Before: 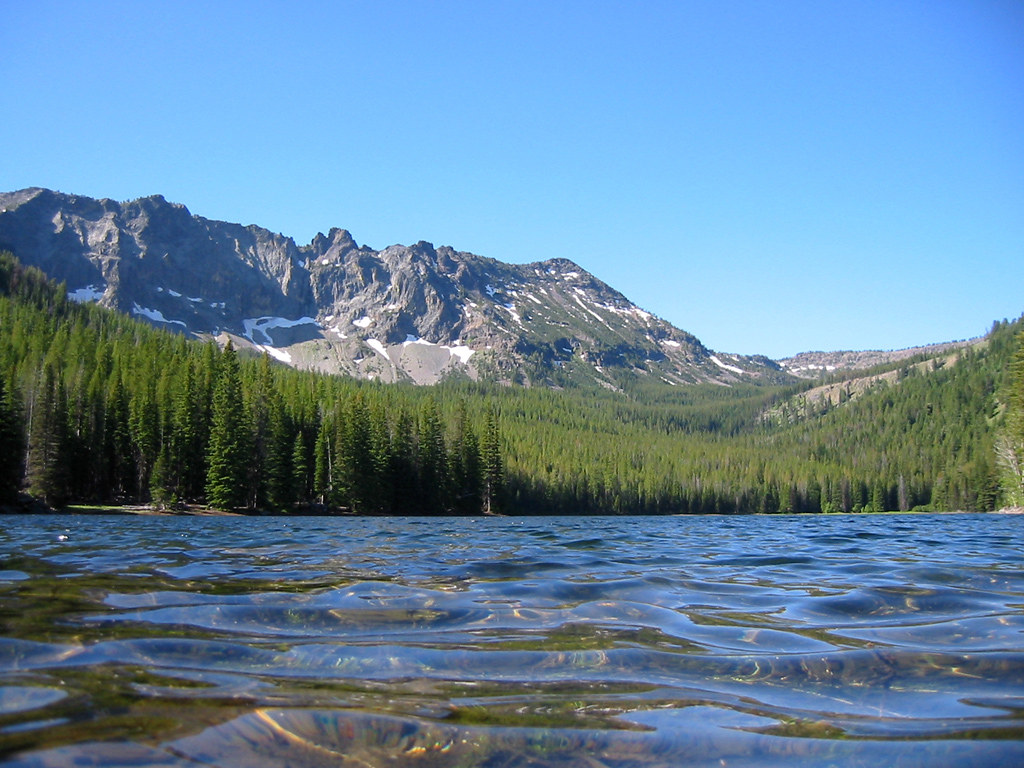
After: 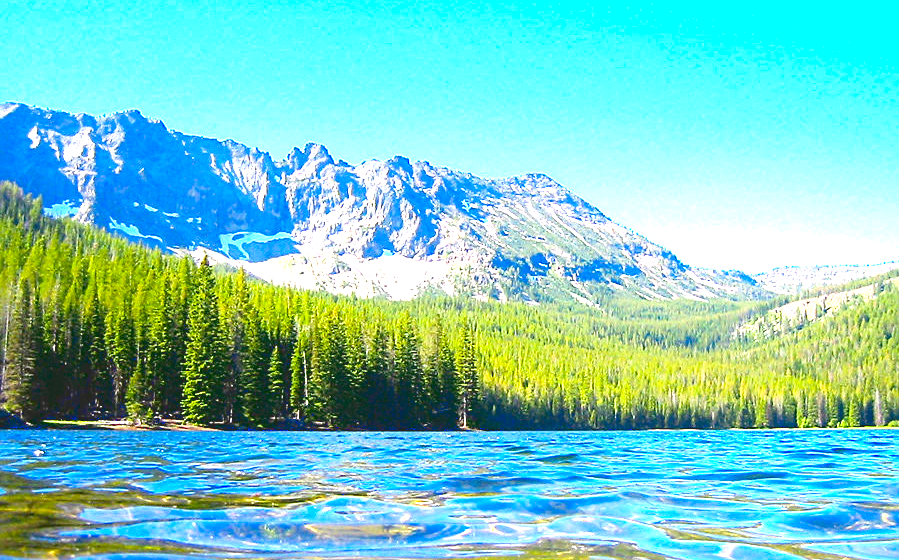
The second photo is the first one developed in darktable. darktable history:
crop and rotate: left 2.404%, top 11.172%, right 9.777%, bottom 15.807%
exposure: black level correction 0, exposure 1 EV, compensate highlight preservation false
sharpen: on, module defaults
color calibration: output R [0.994, 0.059, -0.119, 0], output G [-0.036, 1.09, -0.119, 0], output B [0.078, -0.108, 0.961, 0], gray › normalize channels true, illuminant same as pipeline (D50), adaptation XYZ, x 0.346, y 0.358, temperature 5022.28 K, gamut compression 0.019
color balance rgb: perceptual saturation grading › global saturation 9.576%, perceptual brilliance grading › global brilliance -1.218%, perceptual brilliance grading › highlights -1.307%, perceptual brilliance grading › mid-tones -0.89%, perceptual brilliance grading › shadows -1.7%, global vibrance 34.286%
tone curve: curves: ch0 [(0, 0.137) (1, 1)], color space Lab, linked channels, preserve colors none
tone equalizer: -8 EV -1.08 EV, -7 EV -1.04 EV, -6 EV -0.885 EV, -5 EV -0.555 EV, -3 EV 0.551 EV, -2 EV 0.883 EV, -1 EV 0.992 EV, +0 EV 1.05 EV
